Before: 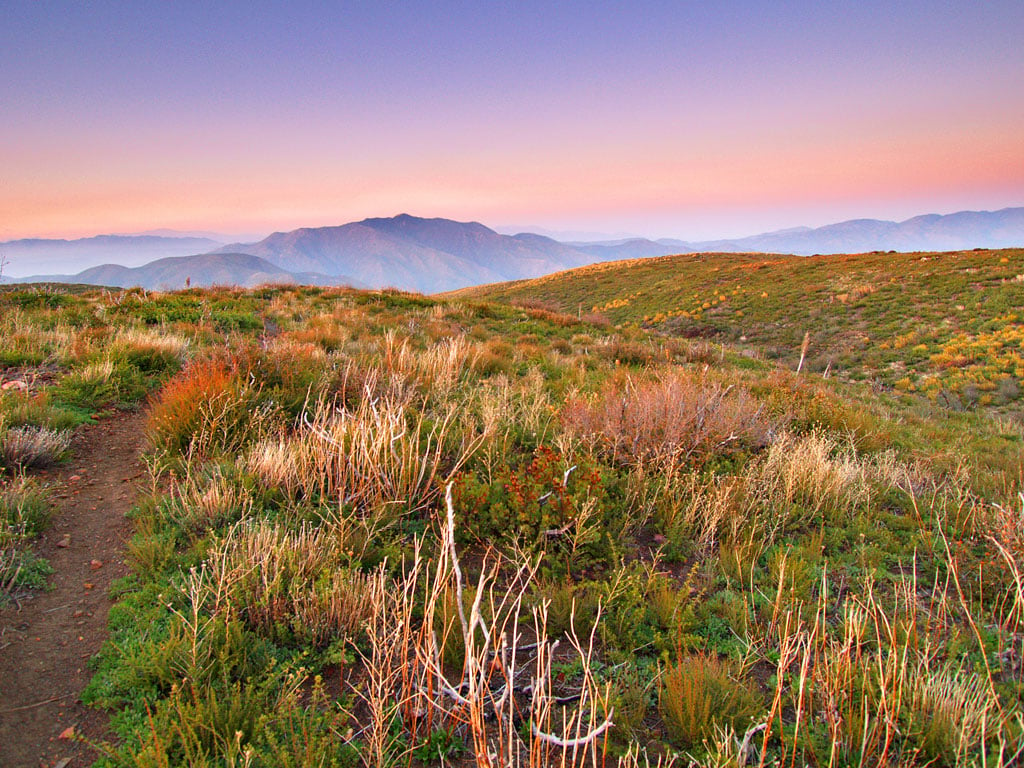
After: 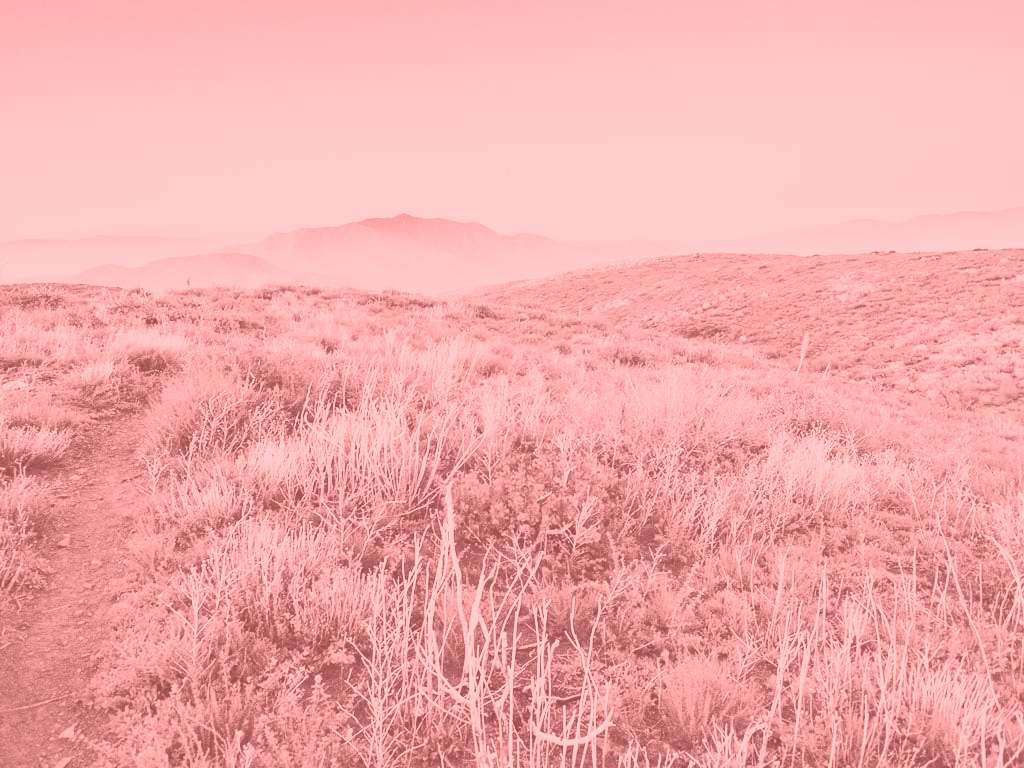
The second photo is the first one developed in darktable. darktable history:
base curve: curves: ch0 [(0, 0) (0.028, 0.03) (0.121, 0.232) (0.46, 0.748) (0.859, 0.968) (1, 1)], preserve colors none
contrast brightness saturation: contrast 0.2, brightness 0.16, saturation 0.22
colorize: saturation 51%, source mix 50.67%, lightness 50.67%
